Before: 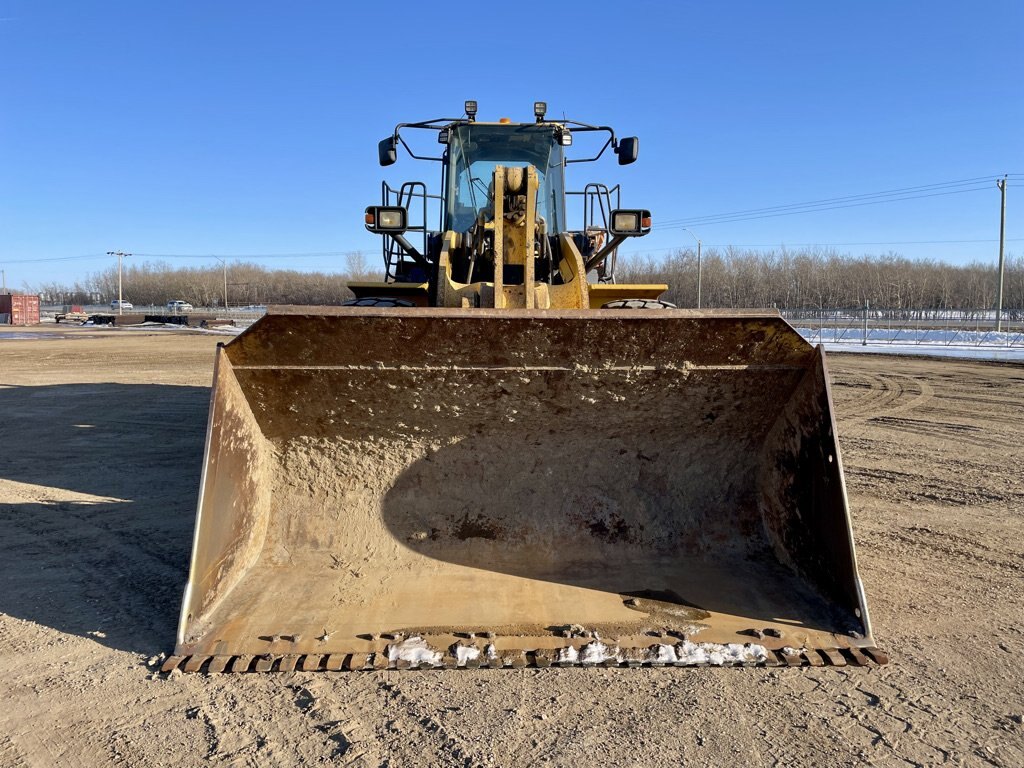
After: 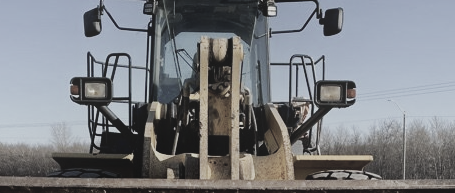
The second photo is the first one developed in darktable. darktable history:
tone curve: curves: ch0 [(0, 0) (0.003, 0.009) (0.011, 0.013) (0.025, 0.019) (0.044, 0.029) (0.069, 0.04) (0.1, 0.053) (0.136, 0.08) (0.177, 0.114) (0.224, 0.151) (0.277, 0.207) (0.335, 0.267) (0.399, 0.35) (0.468, 0.442) (0.543, 0.545) (0.623, 0.656) (0.709, 0.752) (0.801, 0.843) (0.898, 0.932) (1, 1)], preserve colors none
crop: left 28.878%, top 16.851%, right 26.614%, bottom 57.974%
color correction: highlights b* 0.057, saturation 0.245
local contrast: detail 69%
